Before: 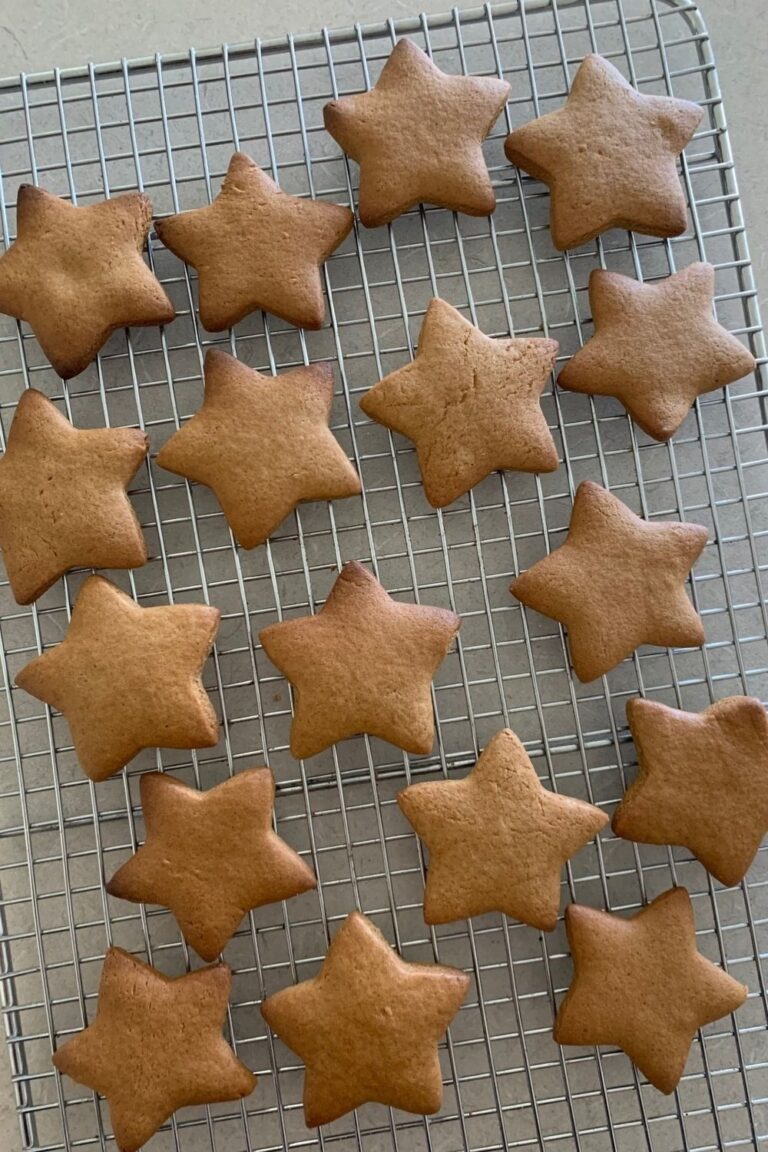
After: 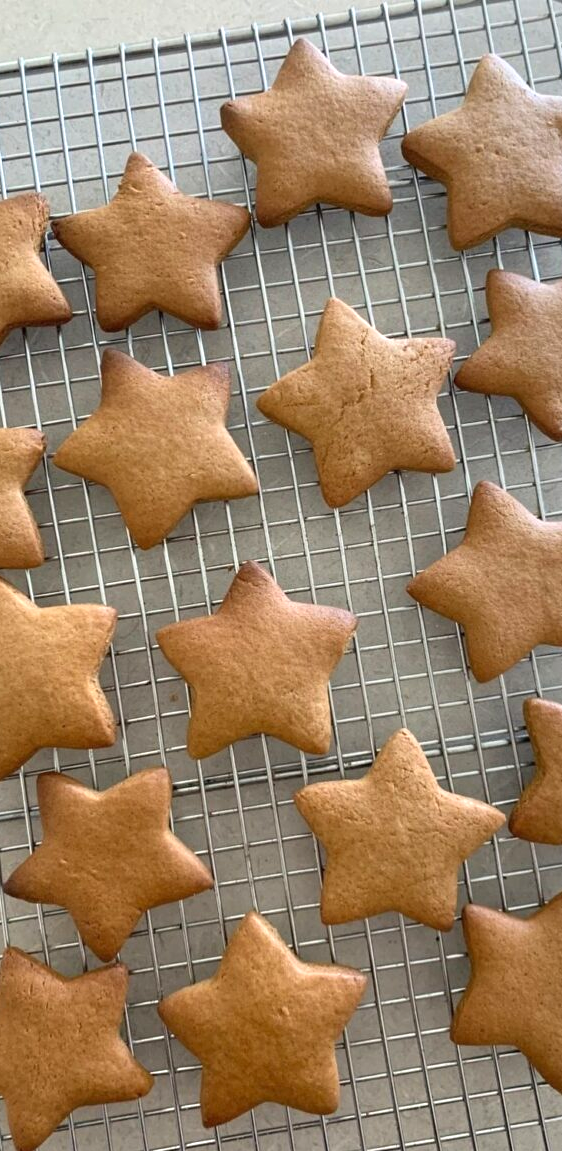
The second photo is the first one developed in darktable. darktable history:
exposure: exposure 0.515 EV, compensate highlight preservation false
crop: left 13.443%, right 13.31%
